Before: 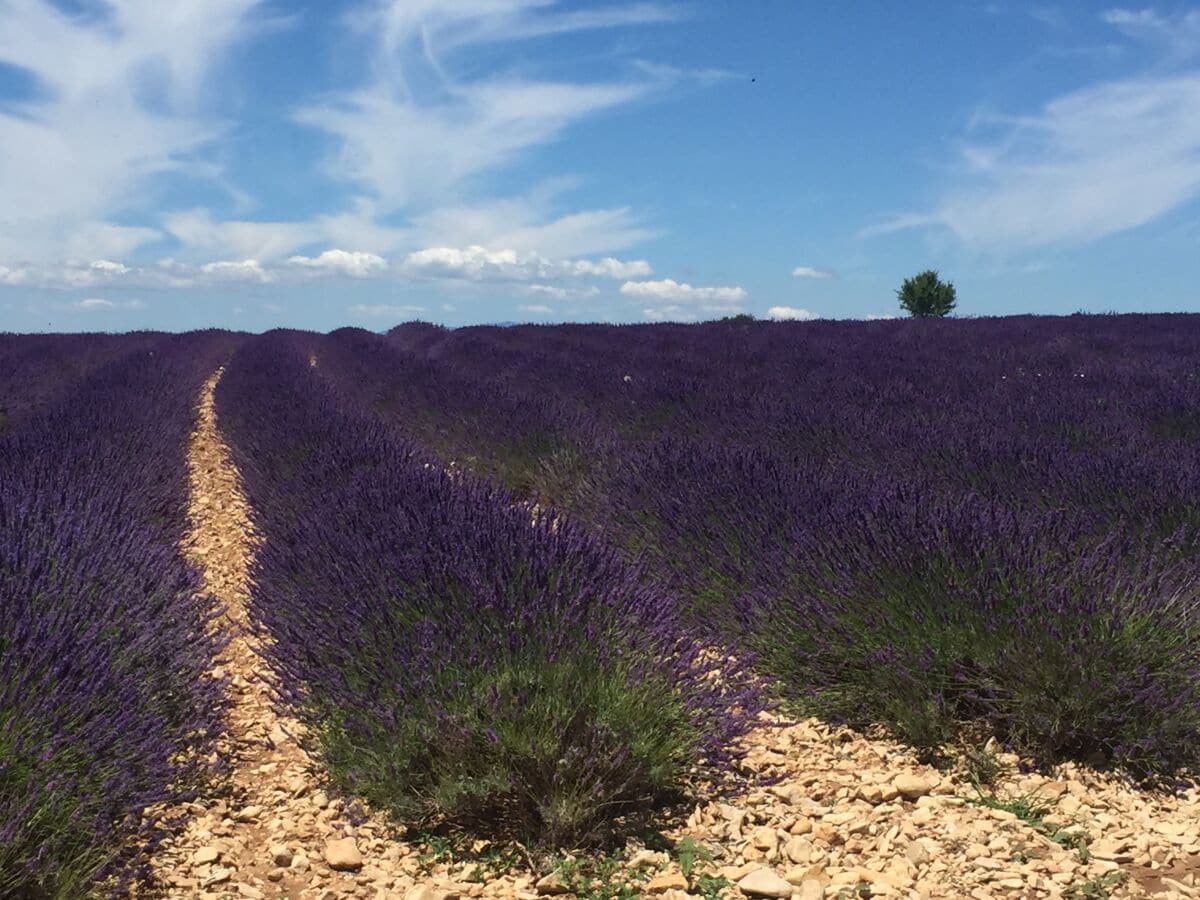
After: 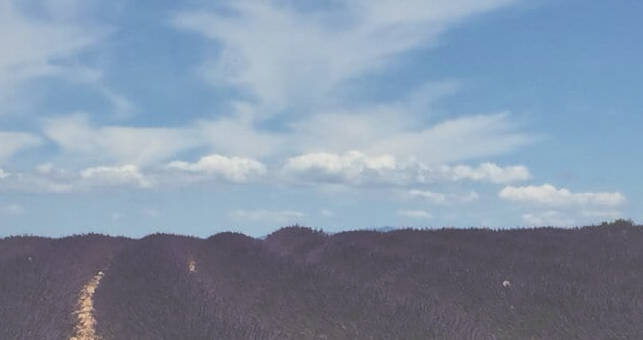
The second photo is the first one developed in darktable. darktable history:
crop: left 10.121%, top 10.631%, right 36.218%, bottom 51.526%
tone equalizer: on, module defaults
filmic rgb: black relative exposure -7.65 EV, white relative exposure 4.56 EV, hardness 3.61, color science v6 (2022)
exposure: black level correction -0.087, compensate highlight preservation false
local contrast: mode bilateral grid, contrast 25, coarseness 60, detail 151%, midtone range 0.2
